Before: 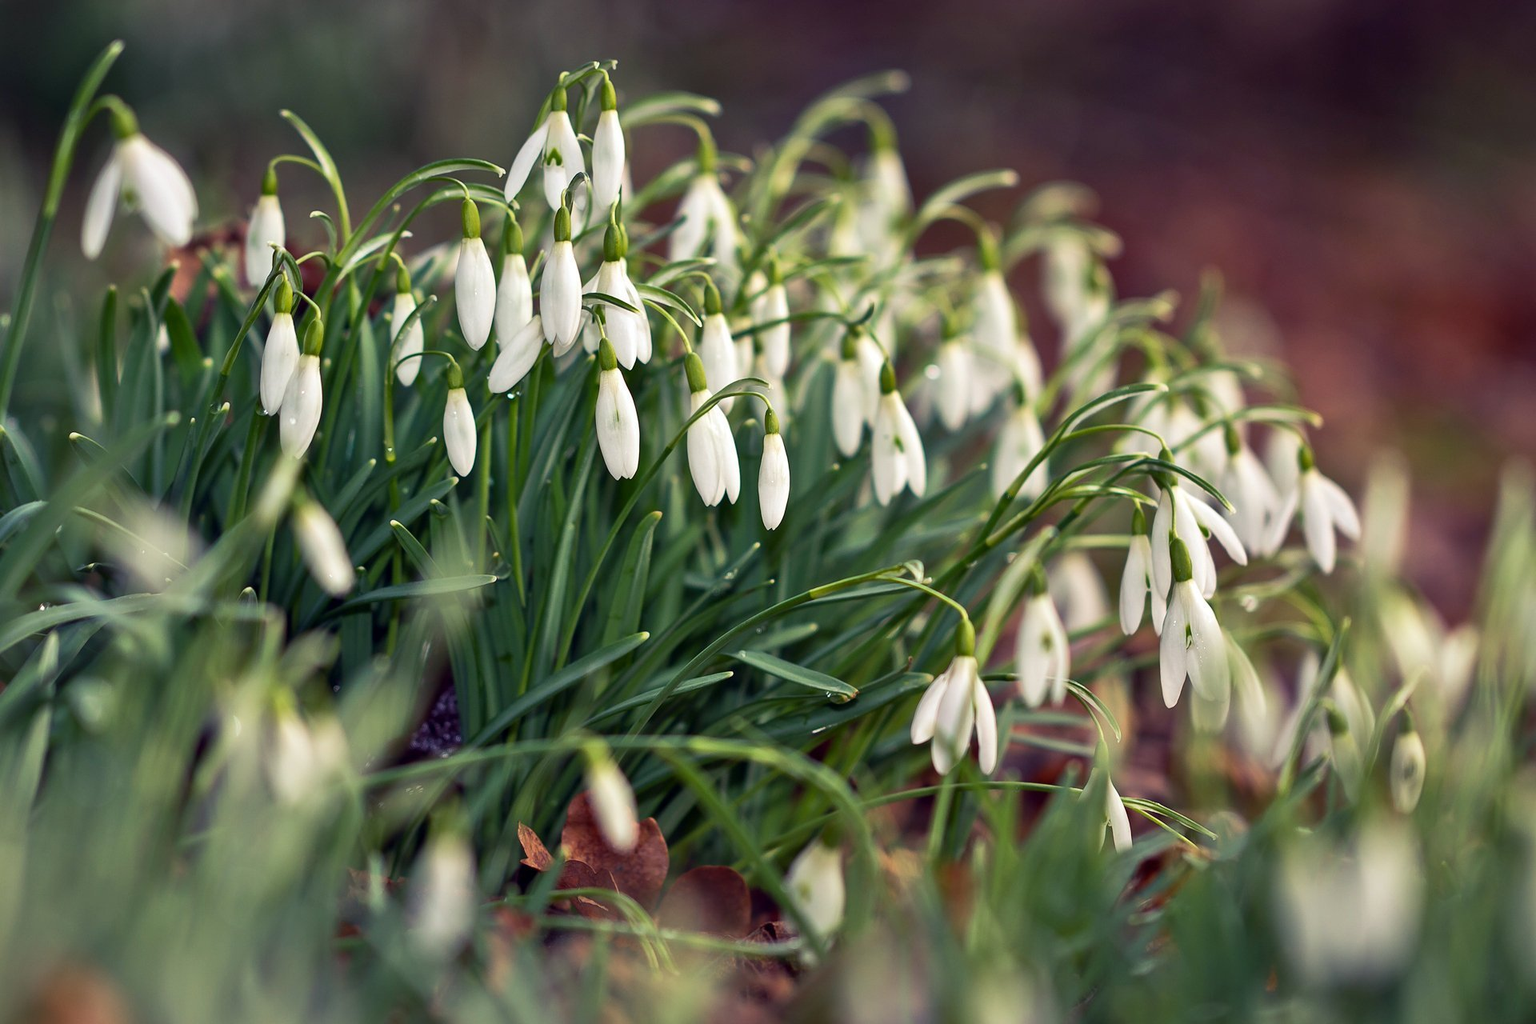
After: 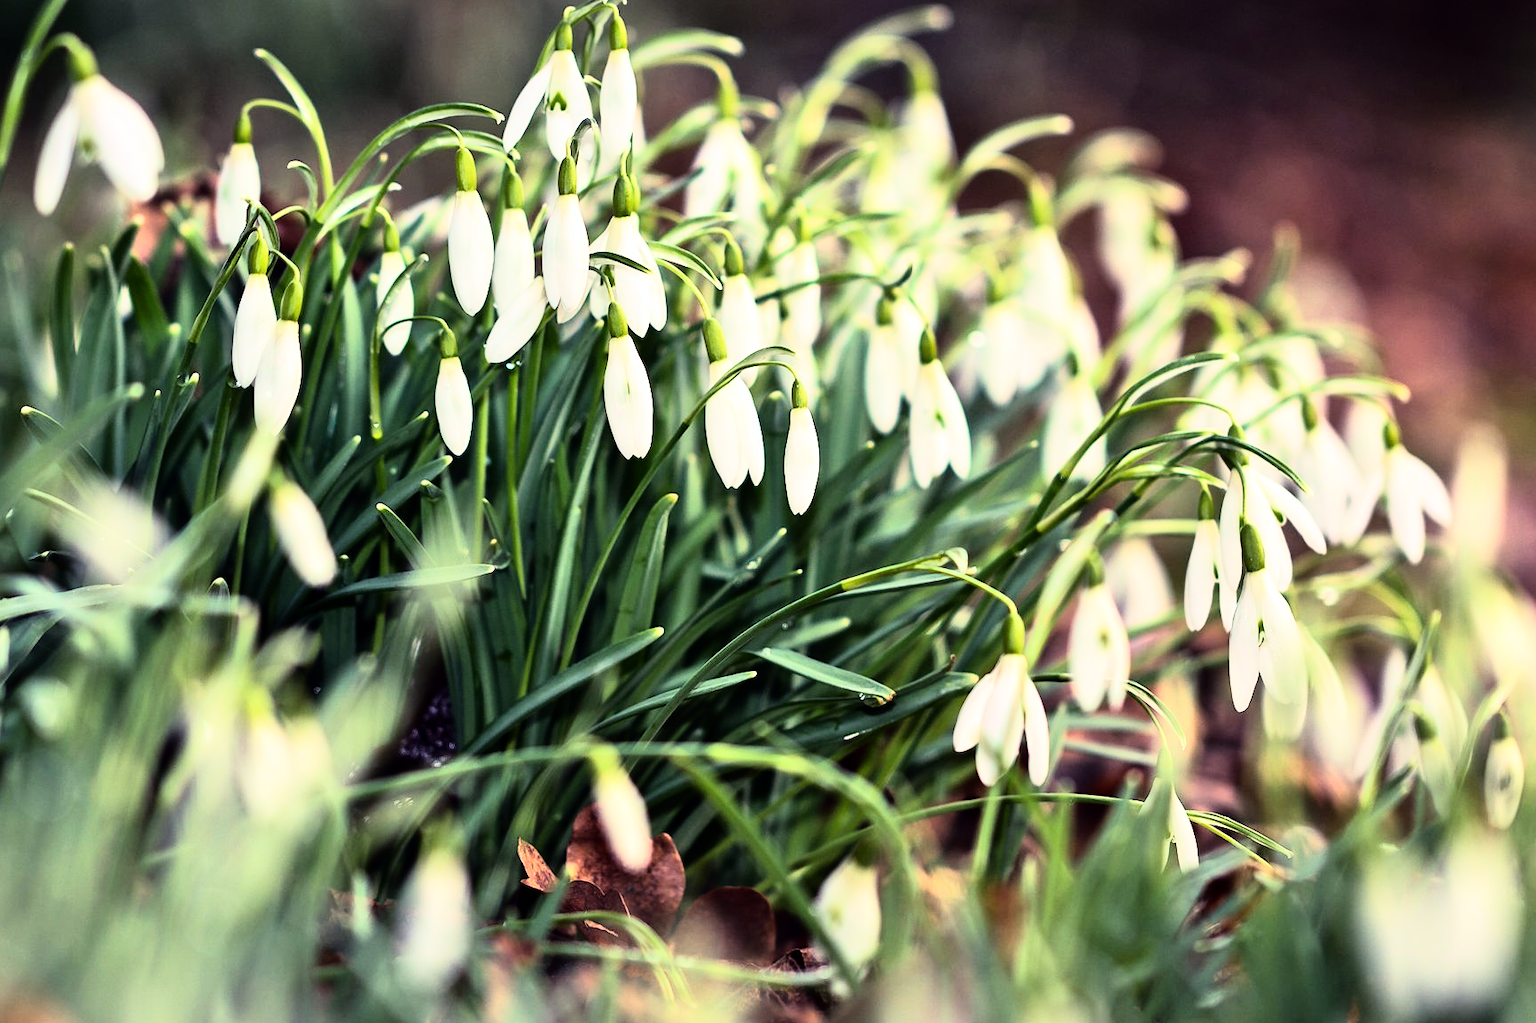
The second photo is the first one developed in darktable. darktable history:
rgb curve: curves: ch0 [(0, 0) (0.21, 0.15) (0.24, 0.21) (0.5, 0.75) (0.75, 0.96) (0.89, 0.99) (1, 1)]; ch1 [(0, 0.02) (0.21, 0.13) (0.25, 0.2) (0.5, 0.67) (0.75, 0.9) (0.89, 0.97) (1, 1)]; ch2 [(0, 0.02) (0.21, 0.13) (0.25, 0.2) (0.5, 0.67) (0.75, 0.9) (0.89, 0.97) (1, 1)], compensate middle gray true
crop: left 3.305%, top 6.436%, right 6.389%, bottom 3.258%
